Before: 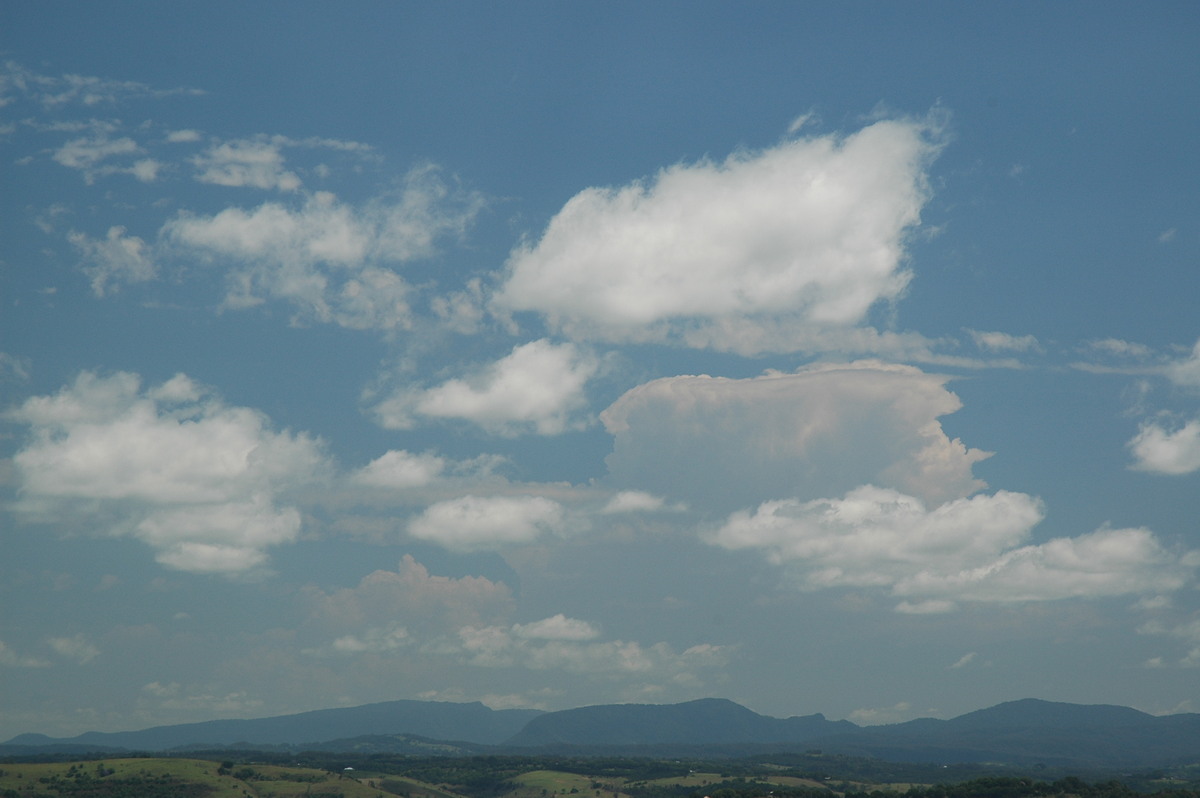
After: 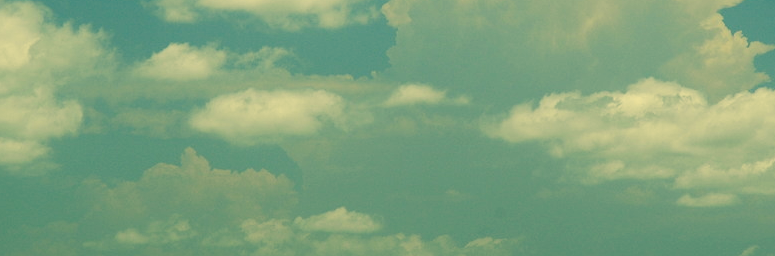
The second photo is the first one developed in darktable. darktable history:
levels: levels [0.055, 0.477, 0.9]
crop: left 18.177%, top 51.016%, right 17.17%, bottom 16.855%
tone equalizer: on, module defaults
color correction: highlights a* 1.92, highlights b* 34.5, shadows a* -36.19, shadows b* -5.96
